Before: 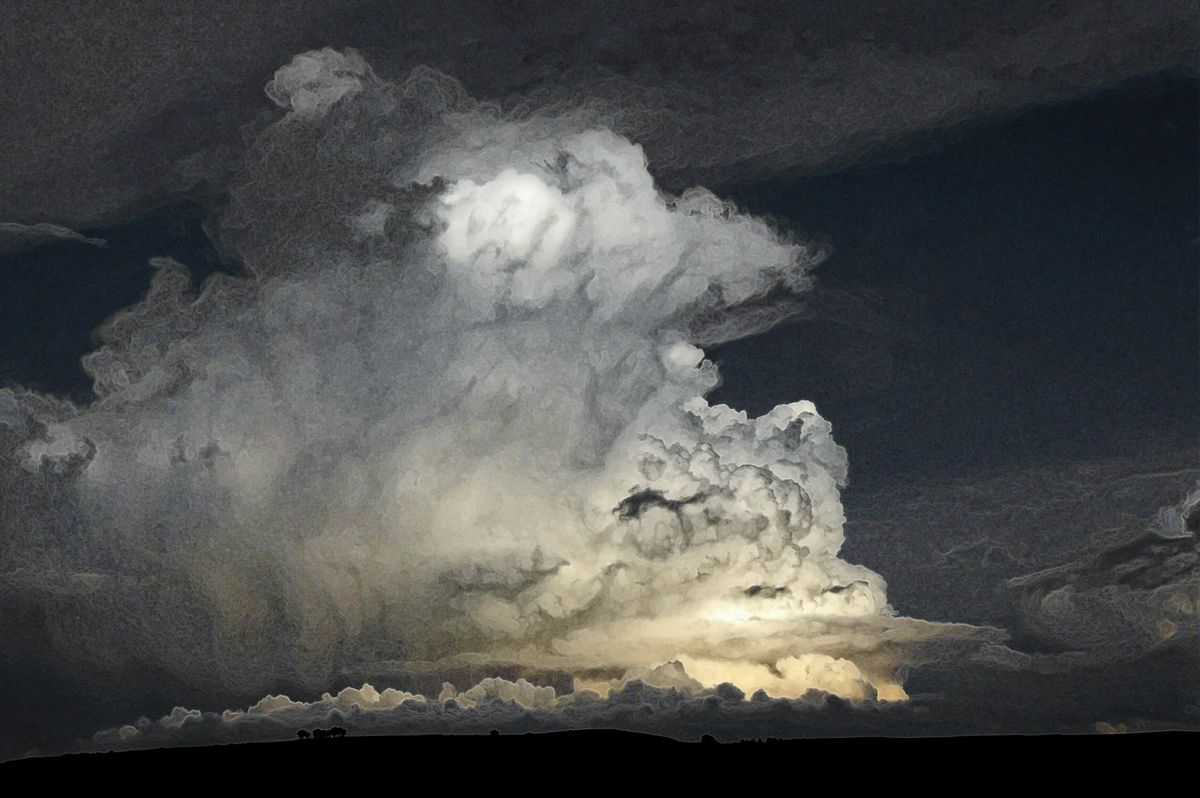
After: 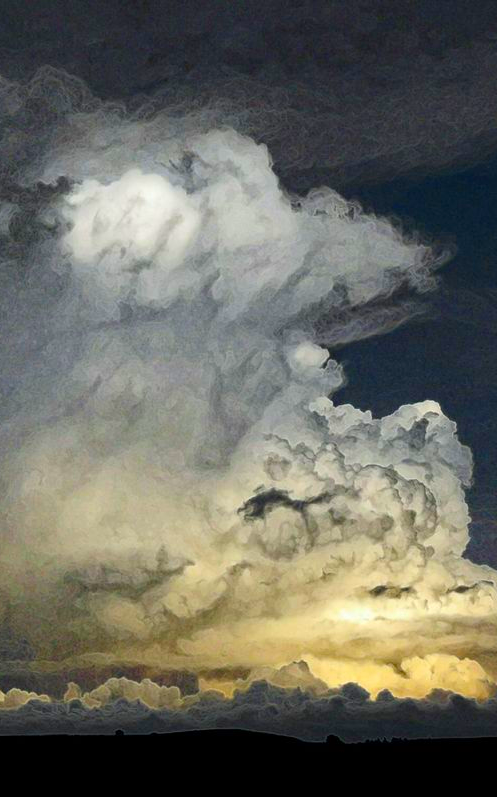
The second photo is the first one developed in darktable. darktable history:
crop: left 31.299%, right 27.228%
color correction: highlights b* 0.051, saturation 1.81
